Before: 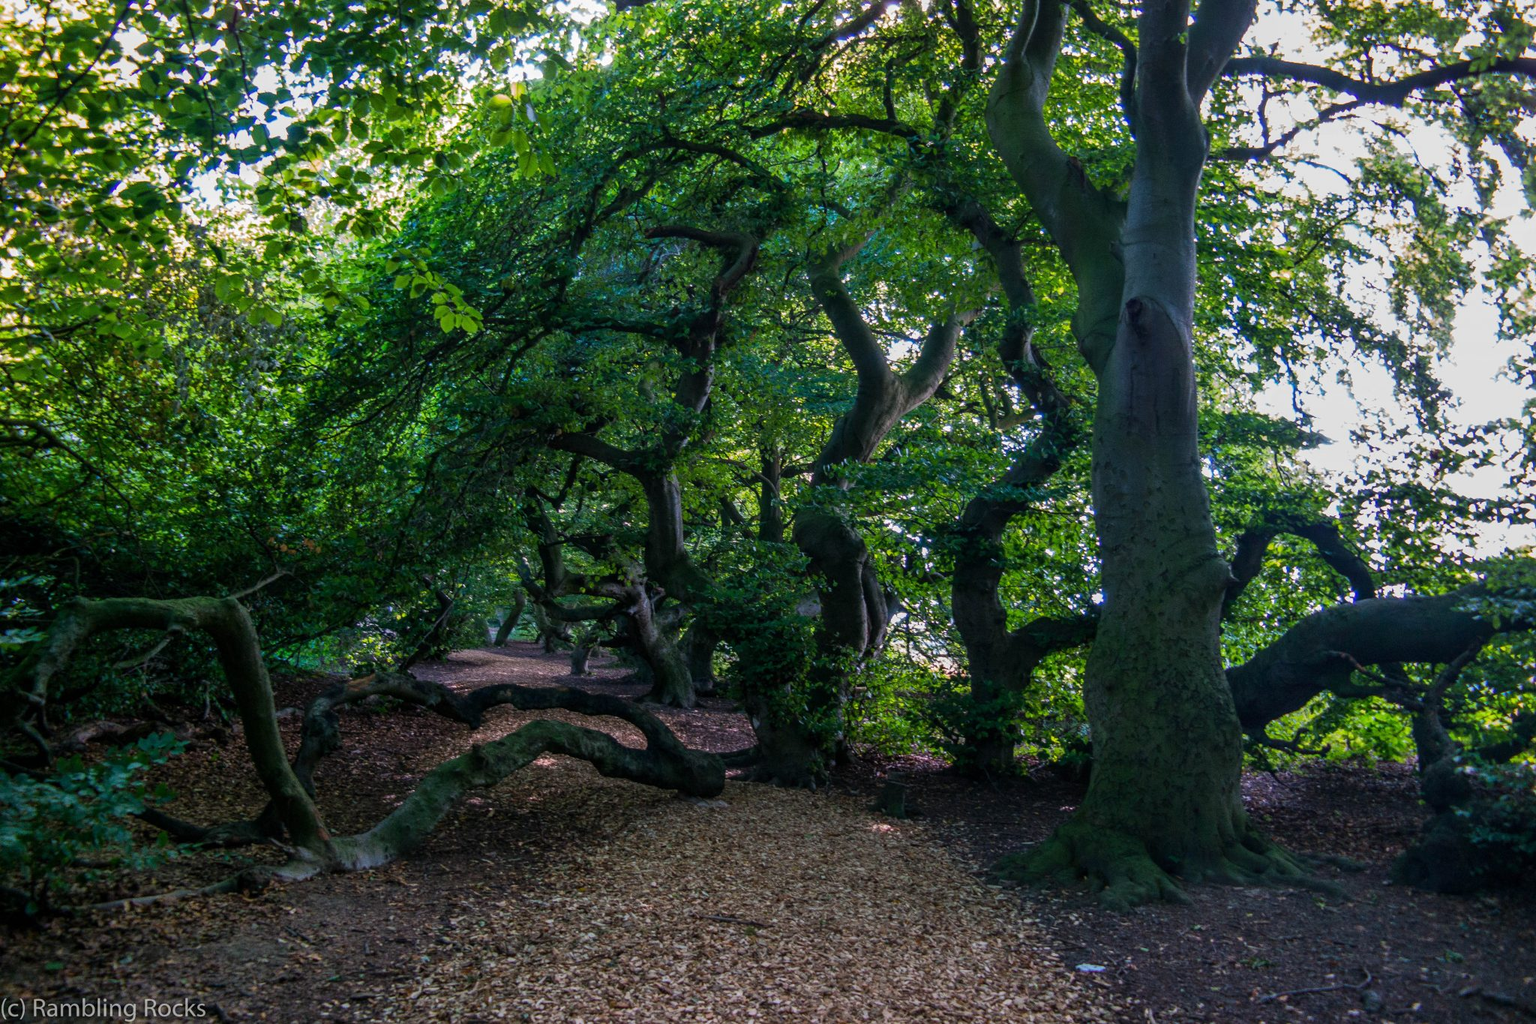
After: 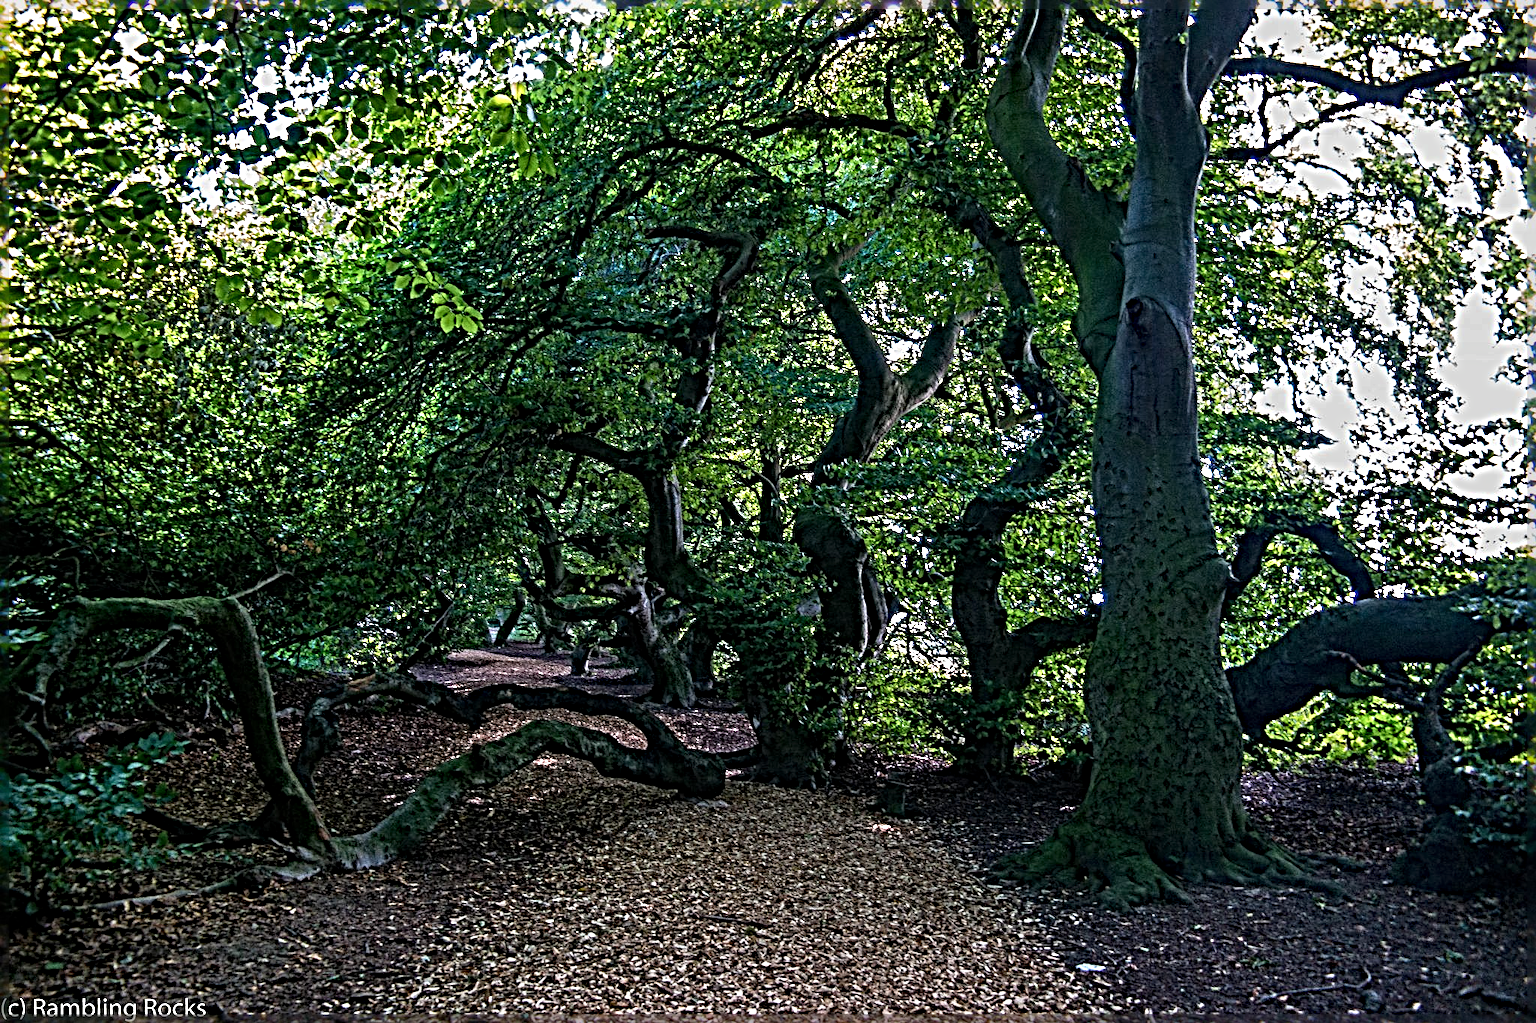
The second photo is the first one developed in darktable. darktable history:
haze removal: strength 0.29, distance 0.25, compatibility mode true, adaptive false
sharpen: radius 6.3, amount 1.8, threshold 0
